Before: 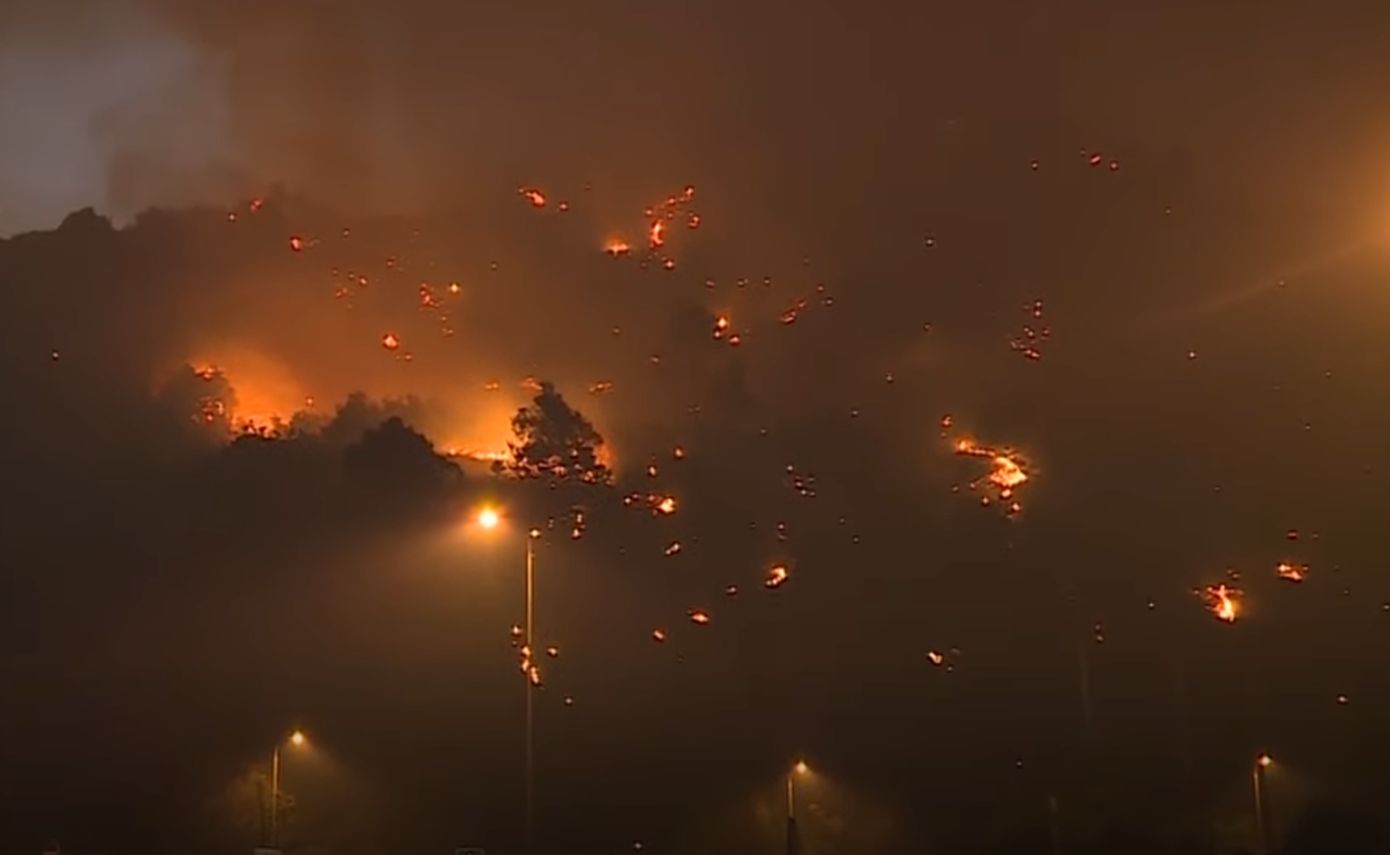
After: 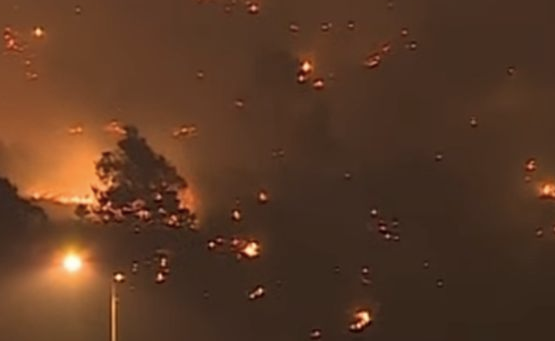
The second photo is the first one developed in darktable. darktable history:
contrast brightness saturation: saturation -0.17
crop: left 30%, top 30%, right 30%, bottom 30%
